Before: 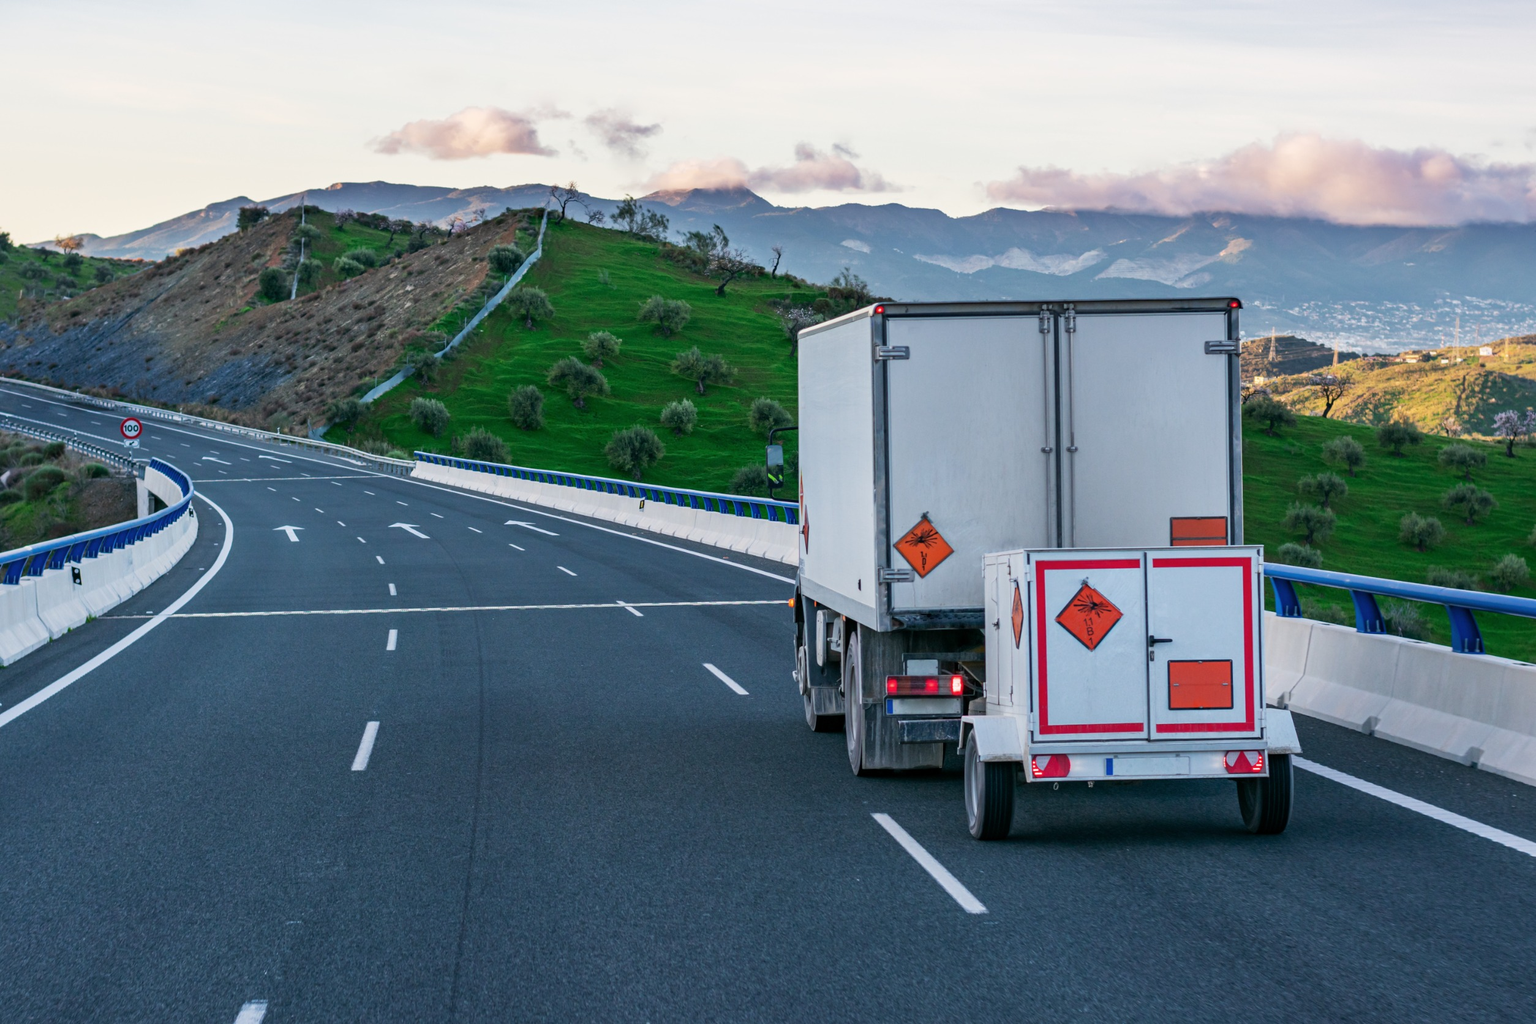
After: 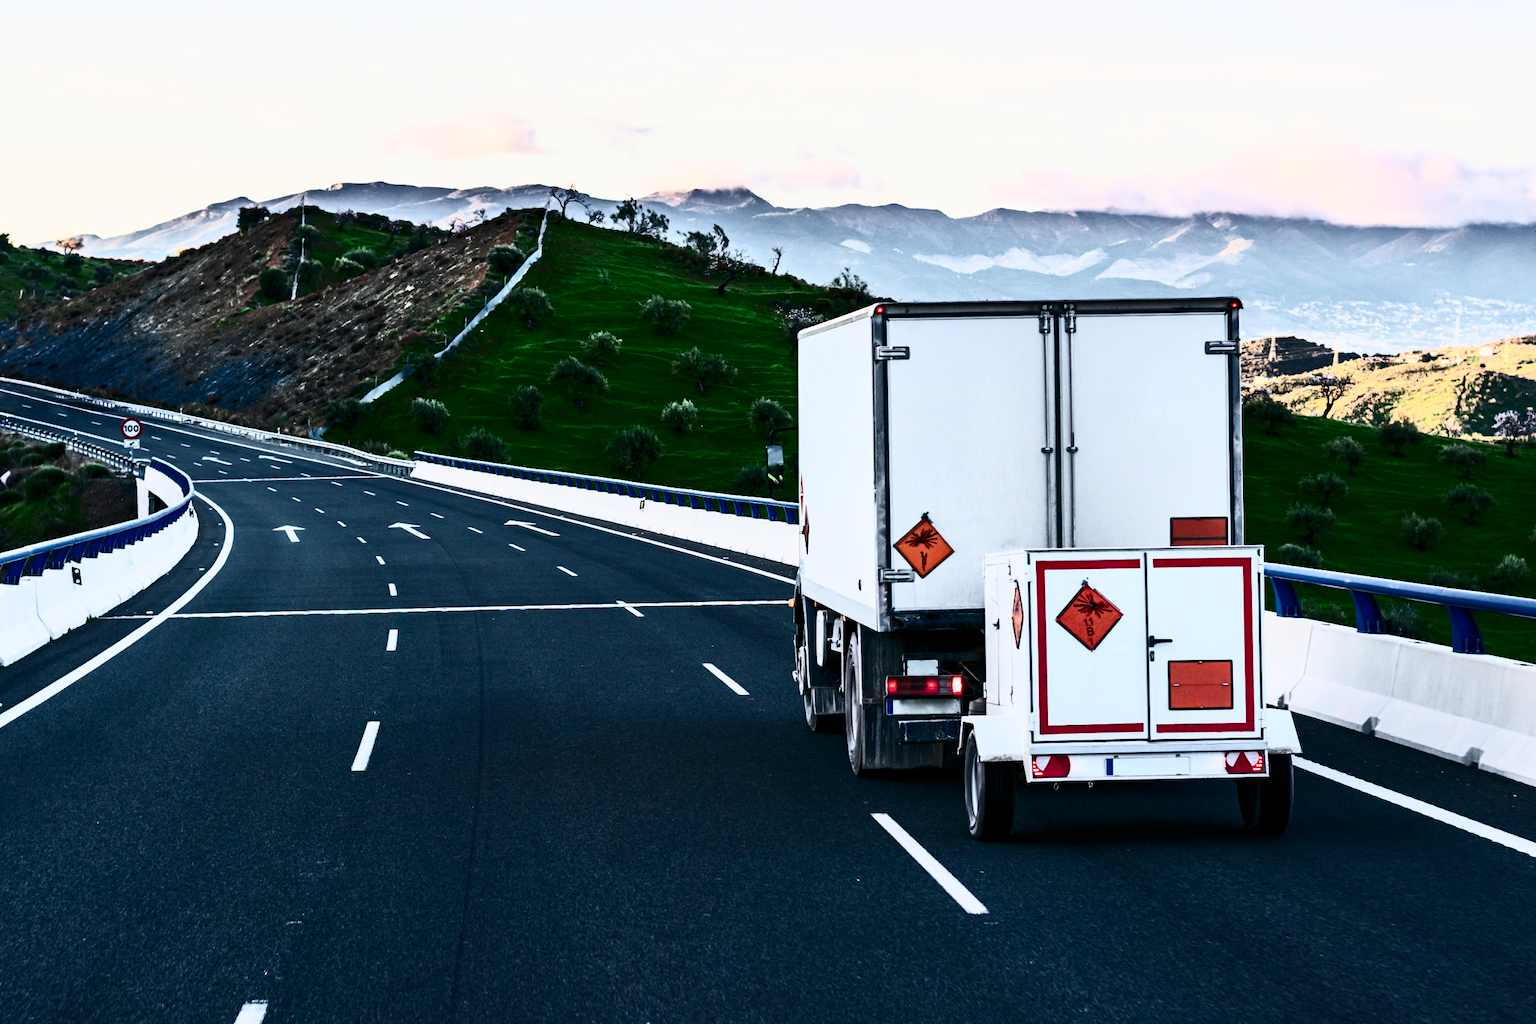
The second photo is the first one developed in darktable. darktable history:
contrast brightness saturation: contrast 0.92, brightness 0.195
filmic rgb: black relative exposure -7.16 EV, white relative exposure 5.37 EV, hardness 3.03
